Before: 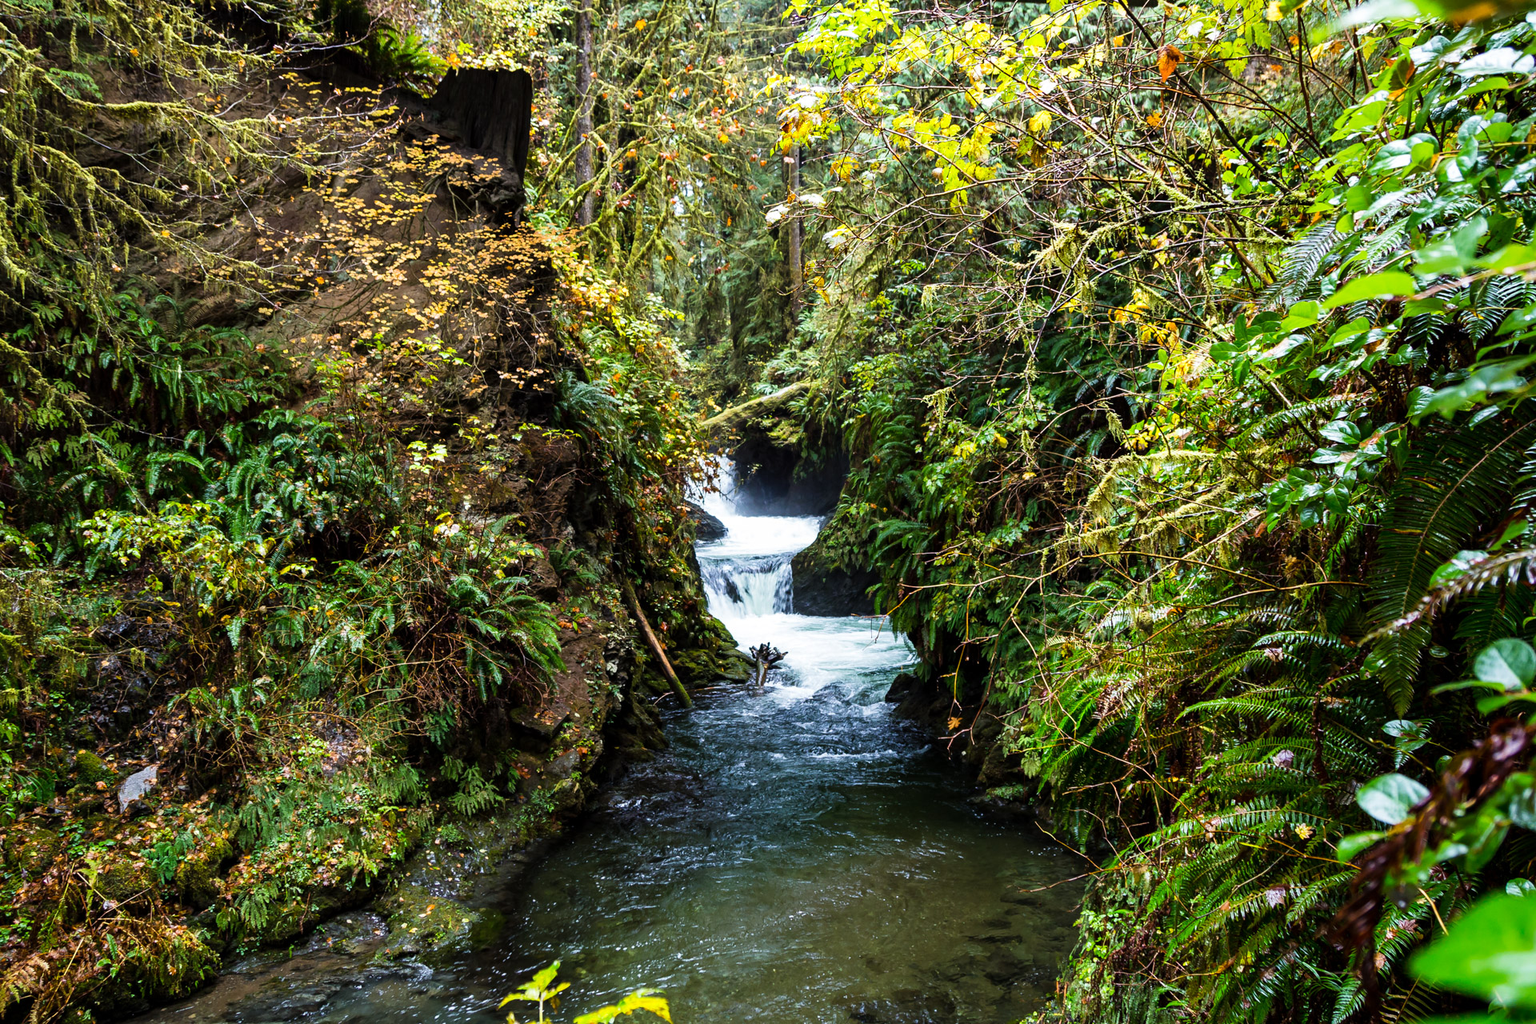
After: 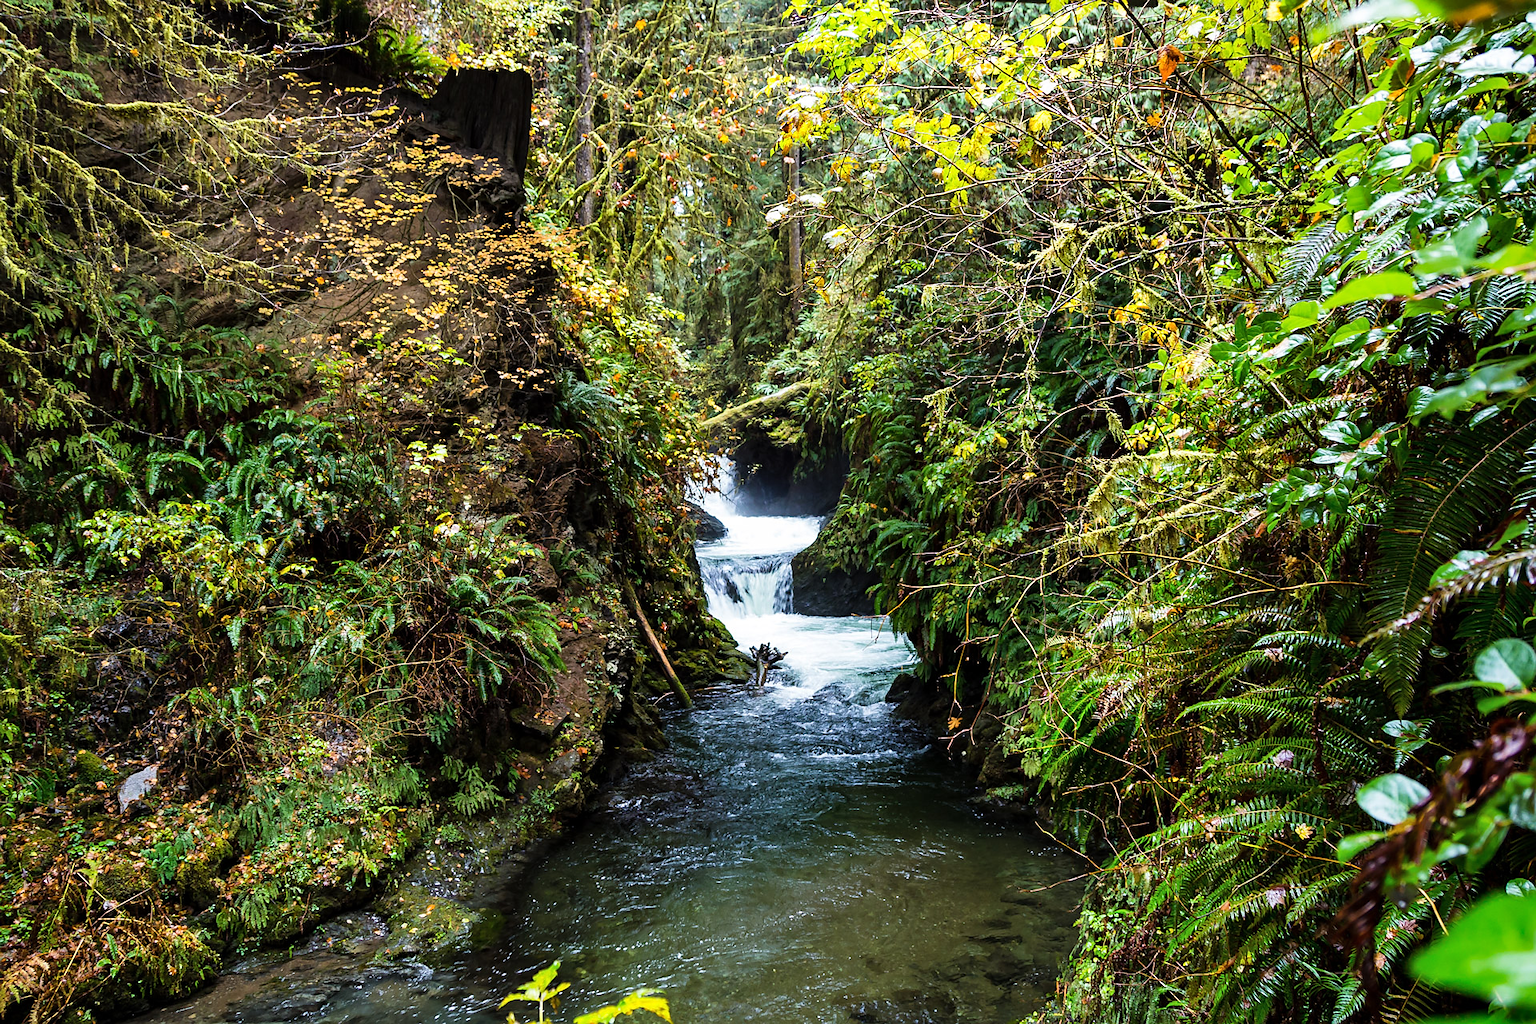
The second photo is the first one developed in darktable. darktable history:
shadows and highlights: shadows 31.53, highlights -32.19, soften with gaussian
sharpen: radius 1.028, threshold 0.981
